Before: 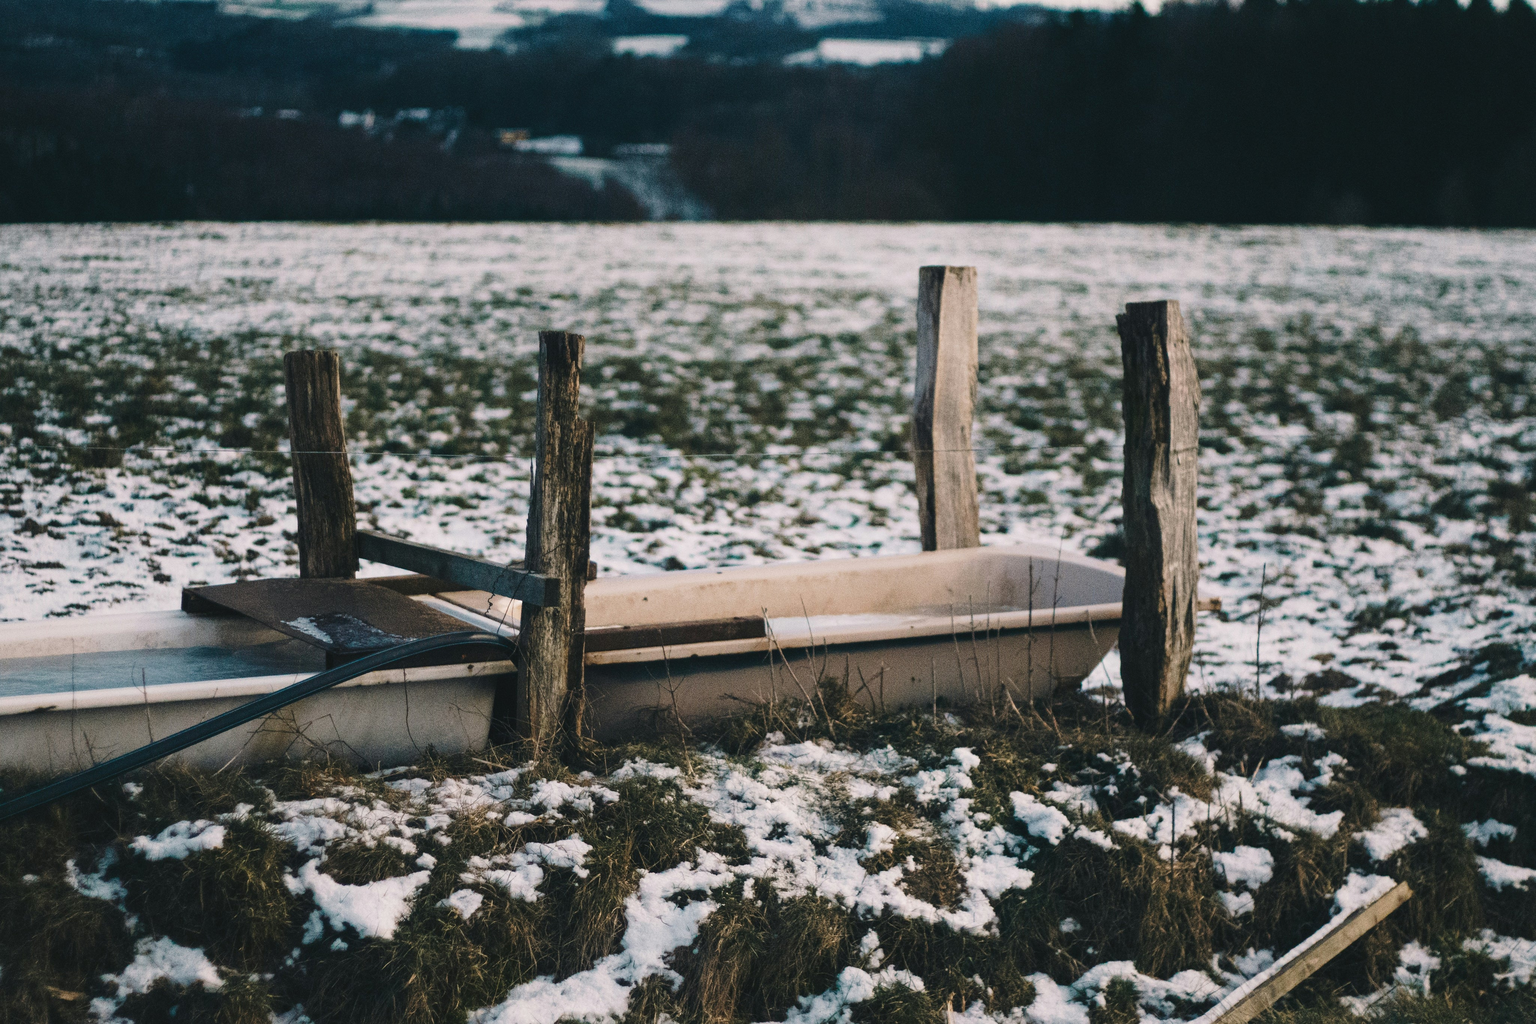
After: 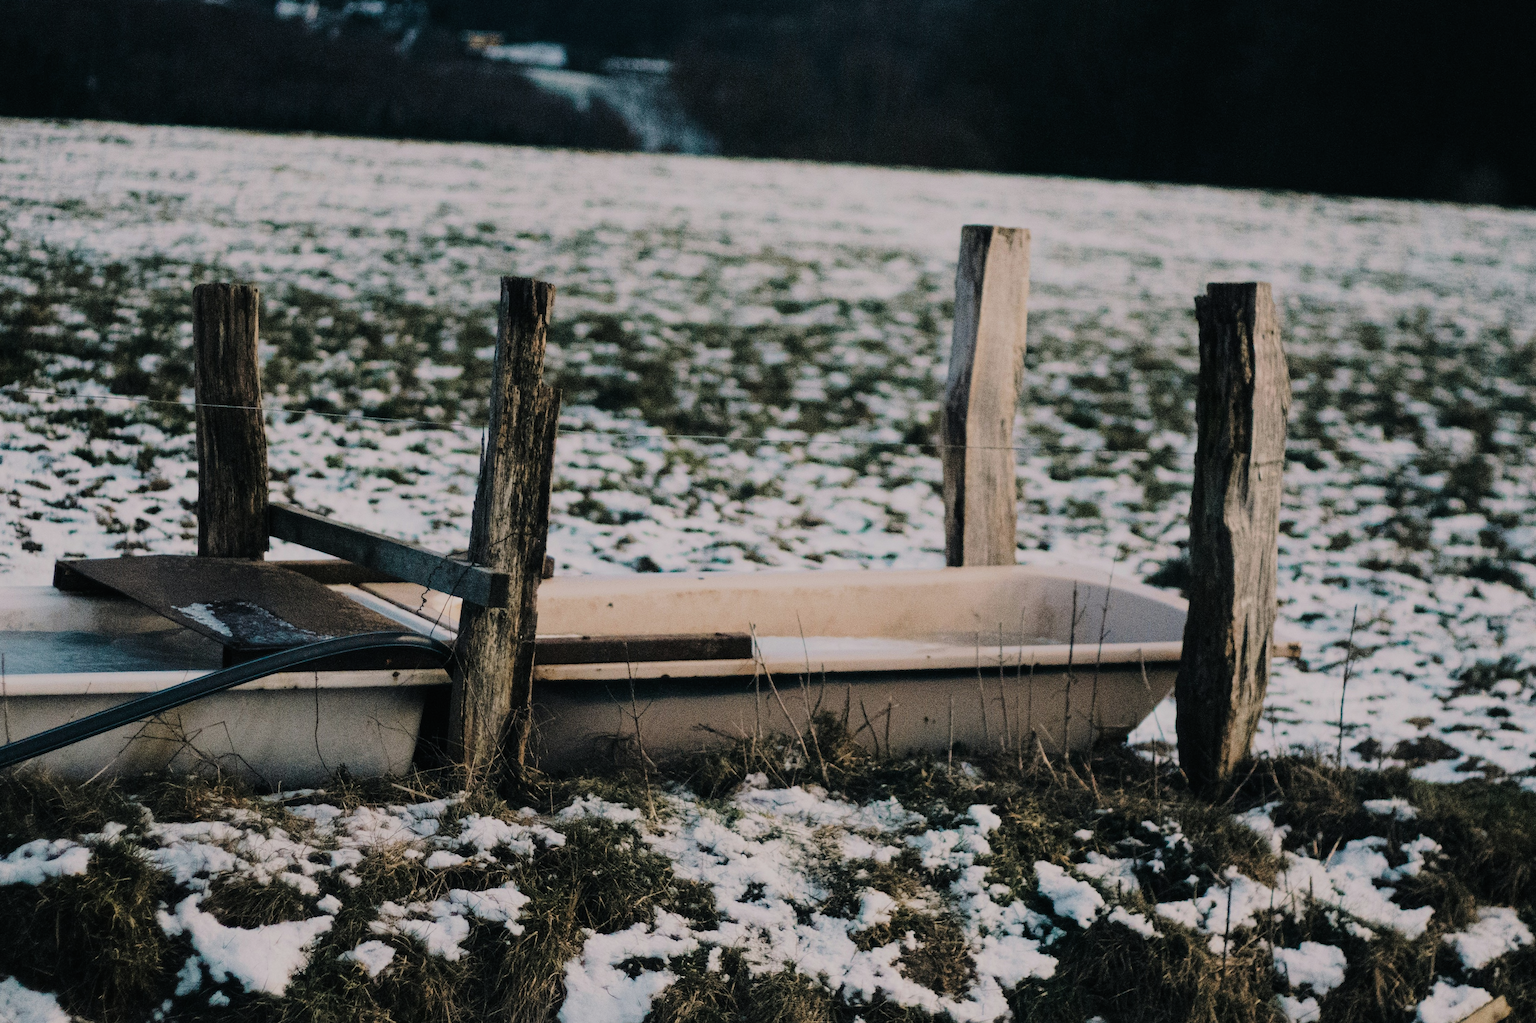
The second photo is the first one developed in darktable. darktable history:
crop and rotate: angle -3.27°, left 5.211%, top 5.211%, right 4.607%, bottom 4.607%
filmic rgb: black relative exposure -7.15 EV, white relative exposure 5.36 EV, hardness 3.02, color science v6 (2022)
